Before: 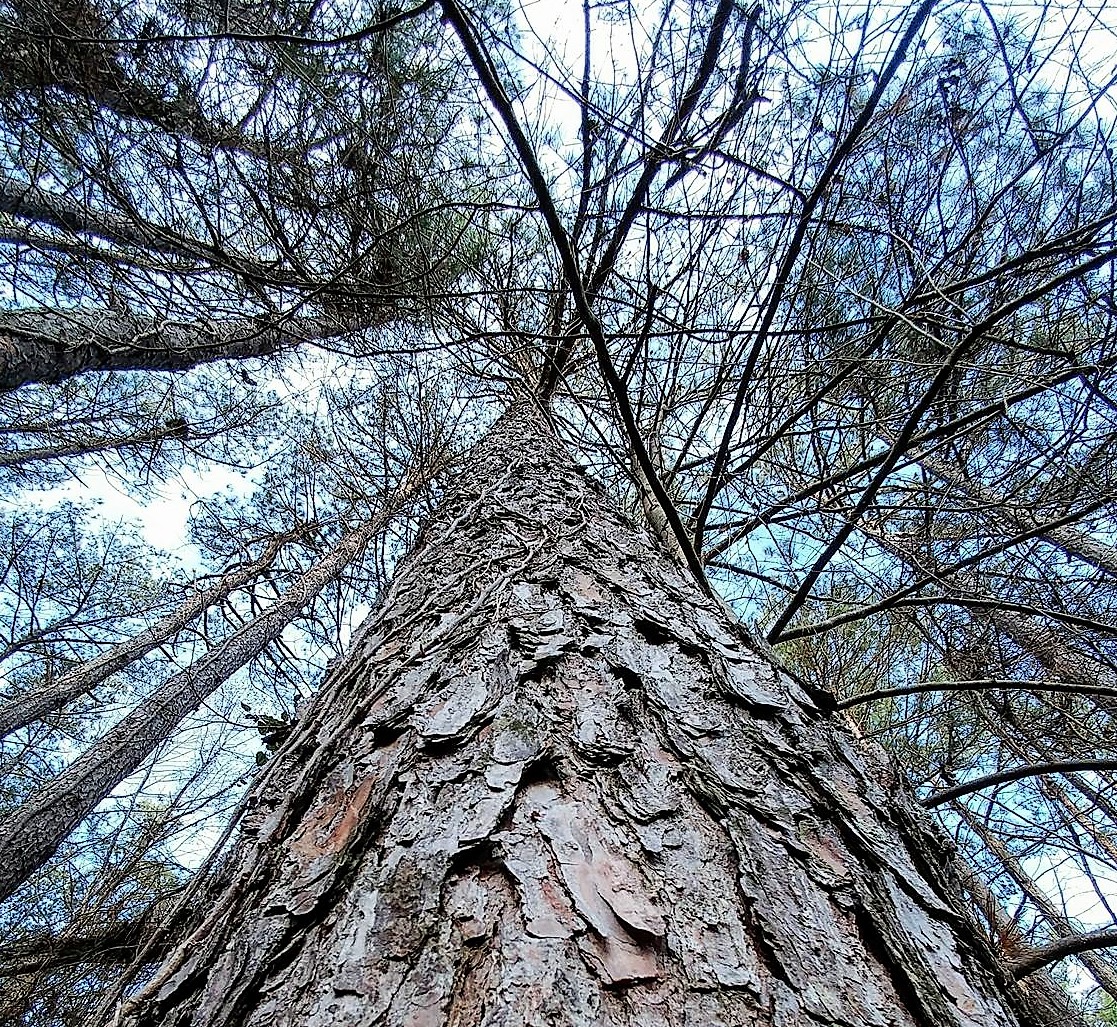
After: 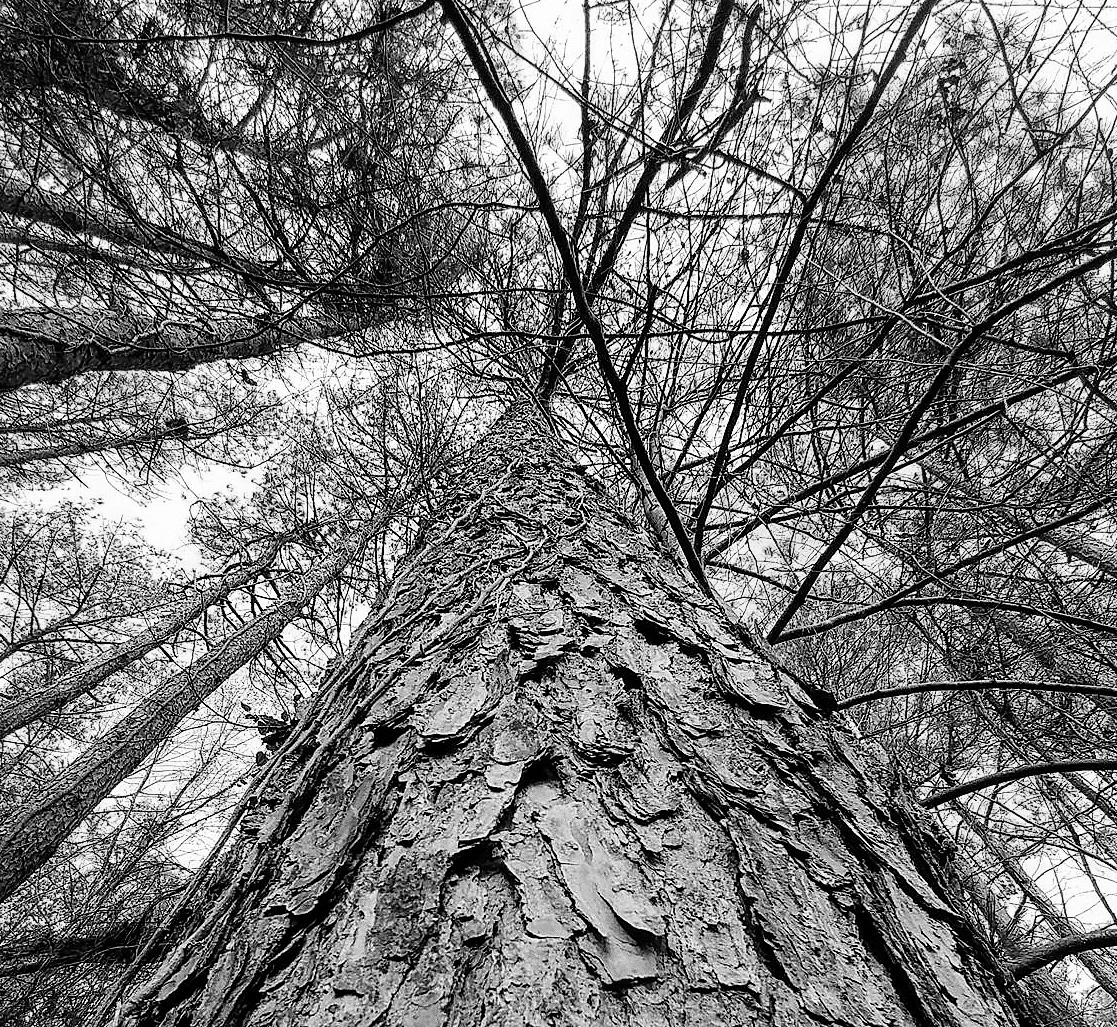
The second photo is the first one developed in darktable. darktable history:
monochrome: on, module defaults
grain: coarseness 3.21 ISO
